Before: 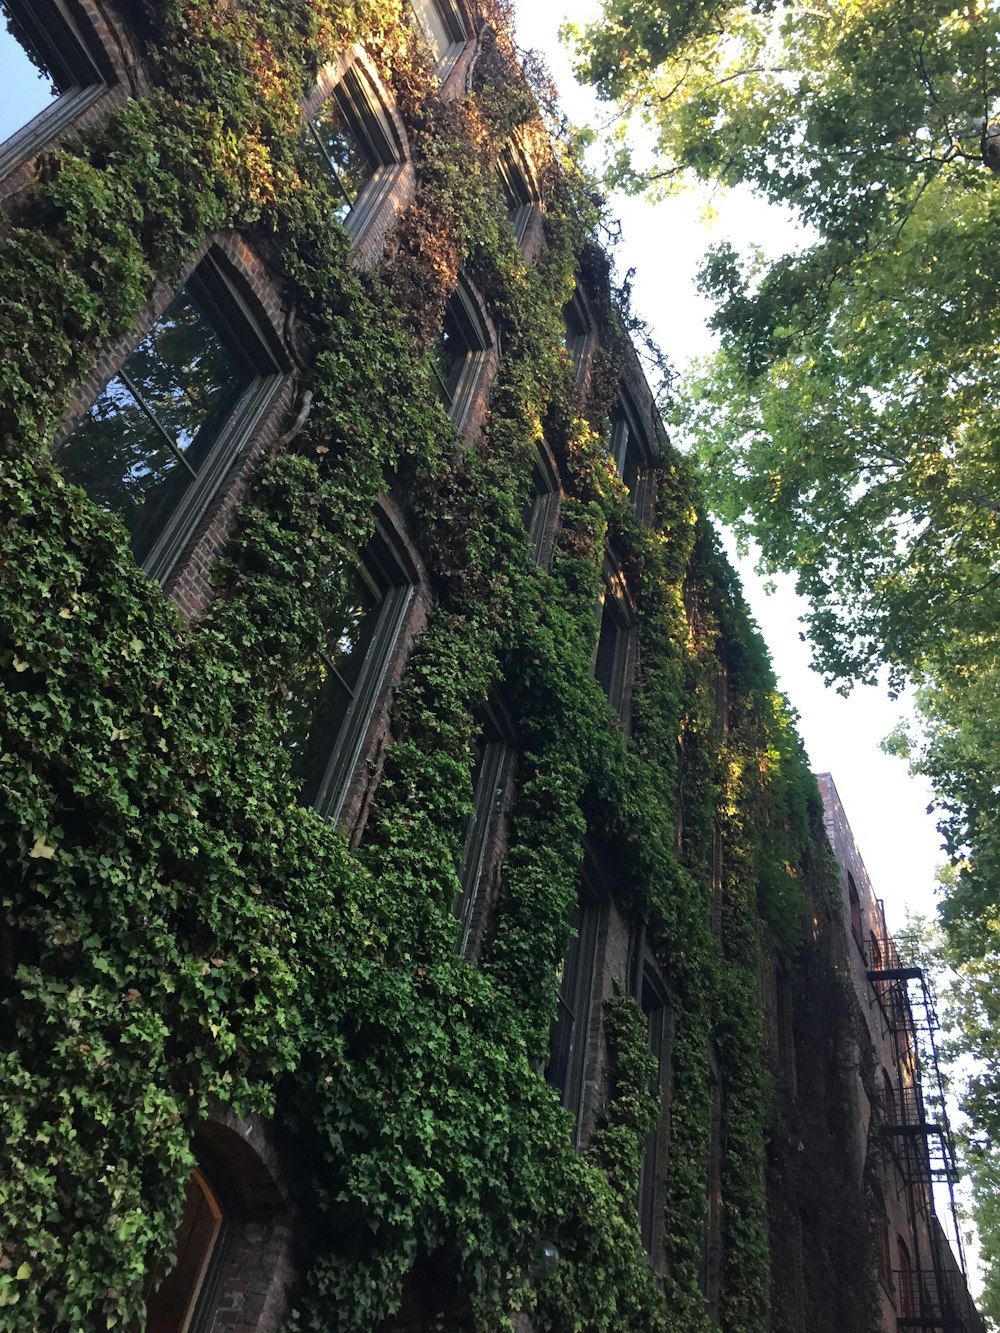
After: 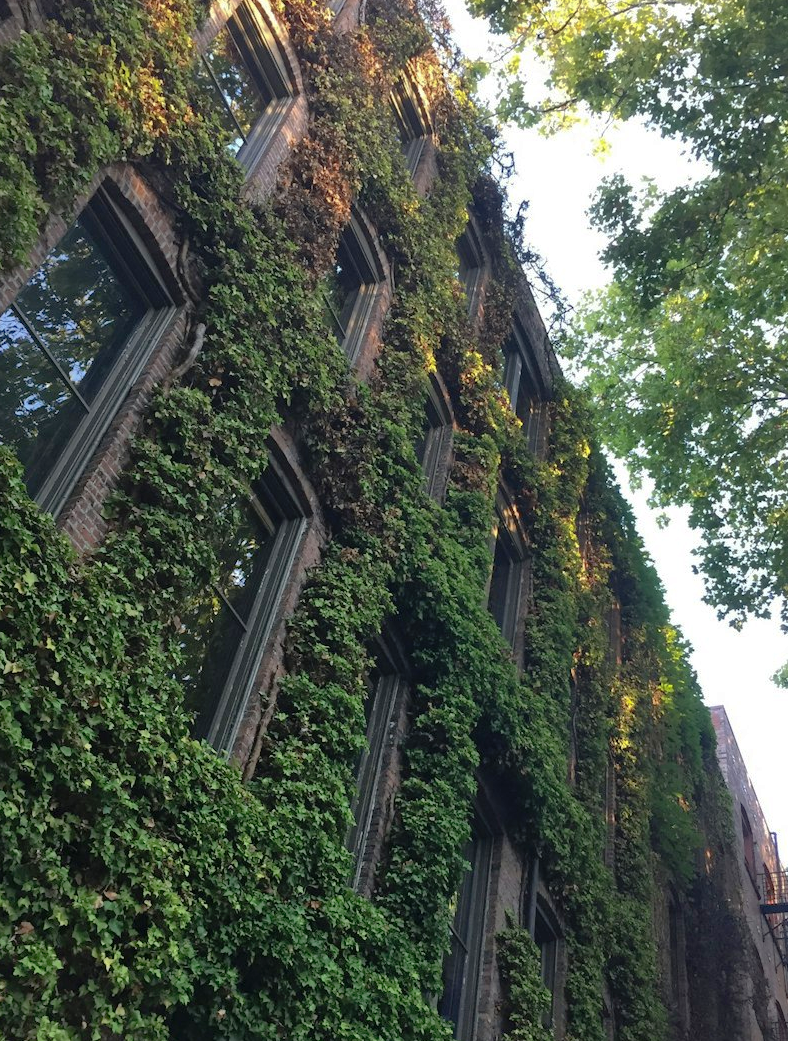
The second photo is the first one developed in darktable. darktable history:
exposure: compensate highlight preservation false
crop and rotate: left 10.77%, top 5.1%, right 10.41%, bottom 16.76%
shadows and highlights: on, module defaults
